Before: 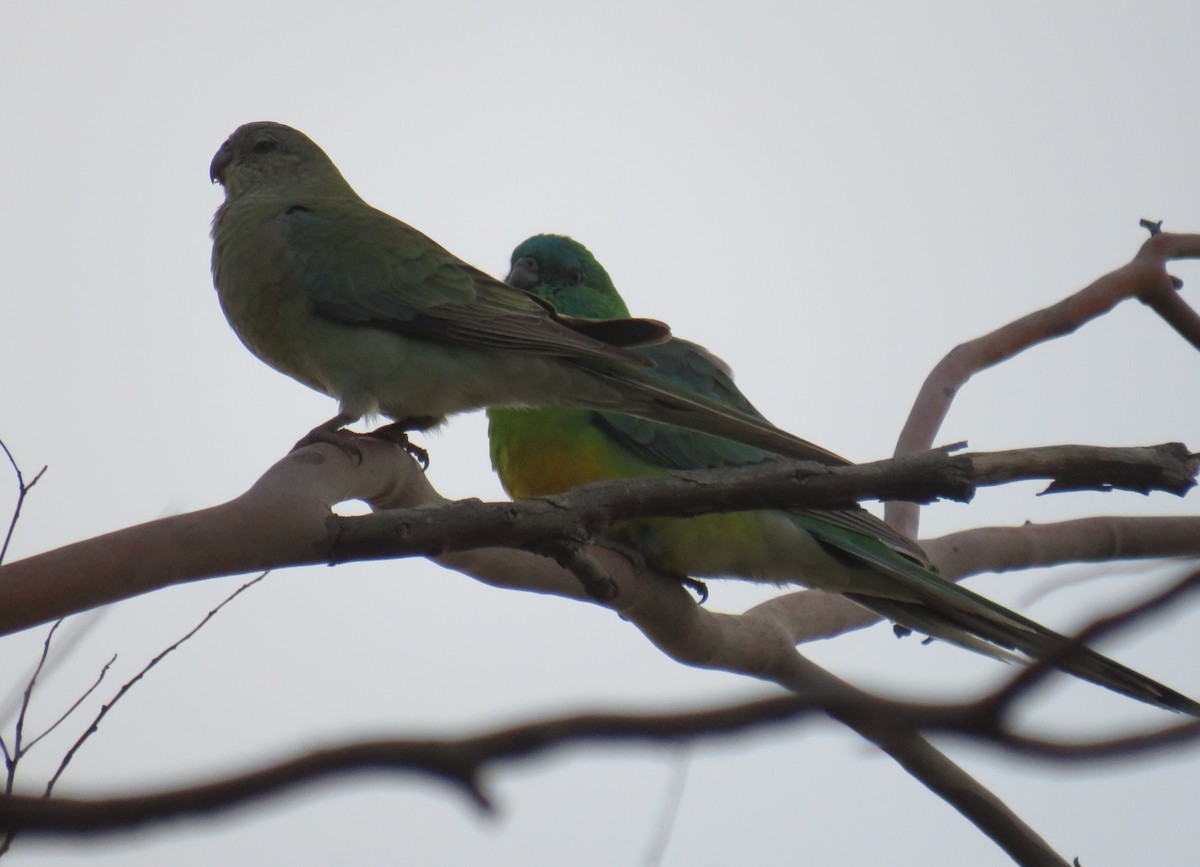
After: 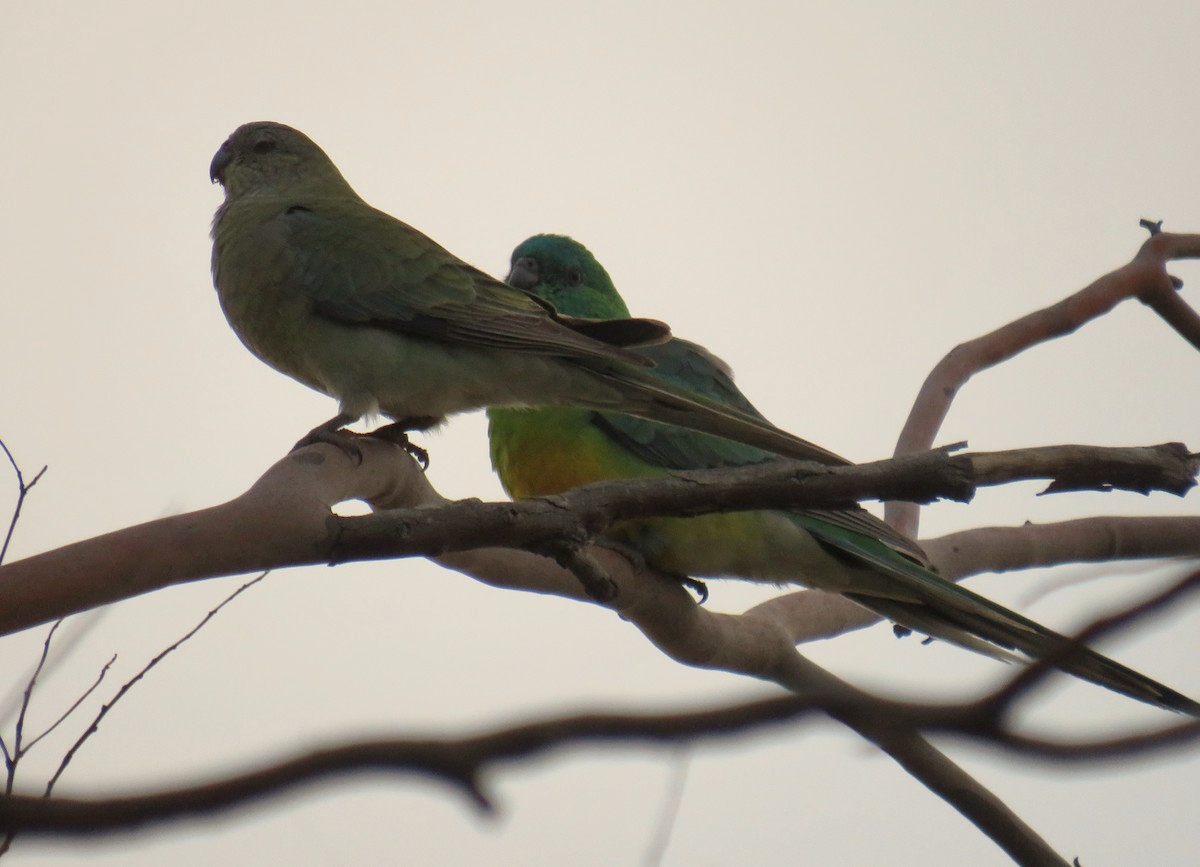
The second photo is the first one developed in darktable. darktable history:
local contrast: mode bilateral grid, contrast 20, coarseness 50, detail 120%, midtone range 0.2
white balance: red 1.045, blue 0.932
